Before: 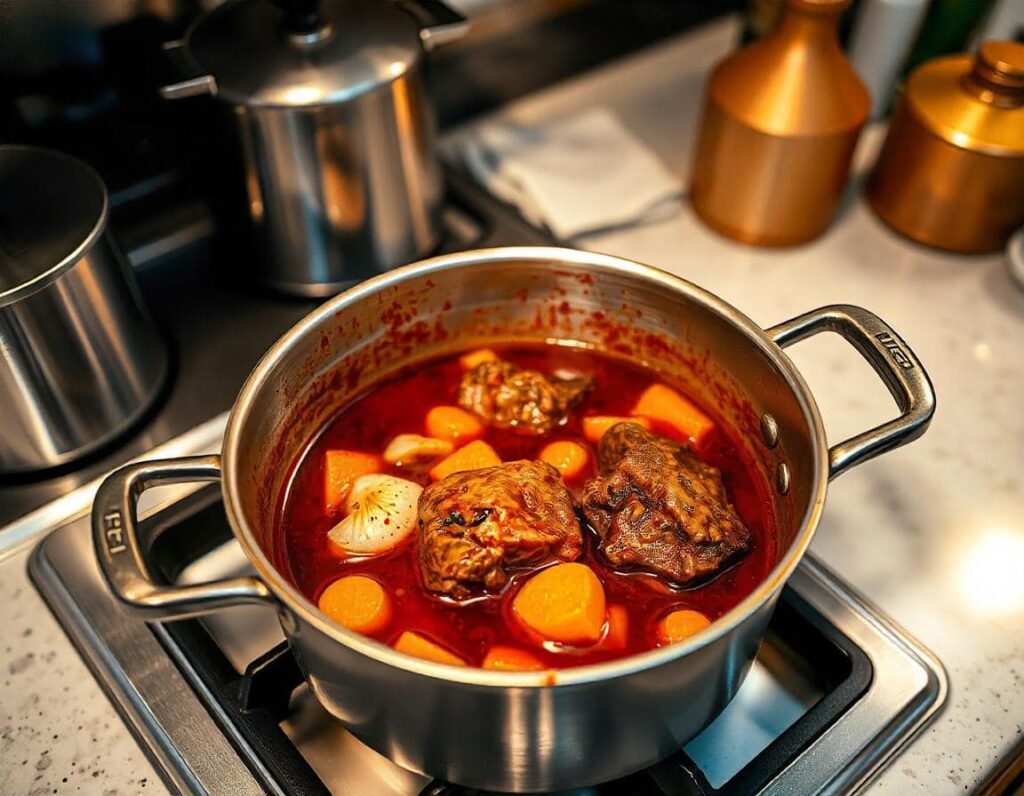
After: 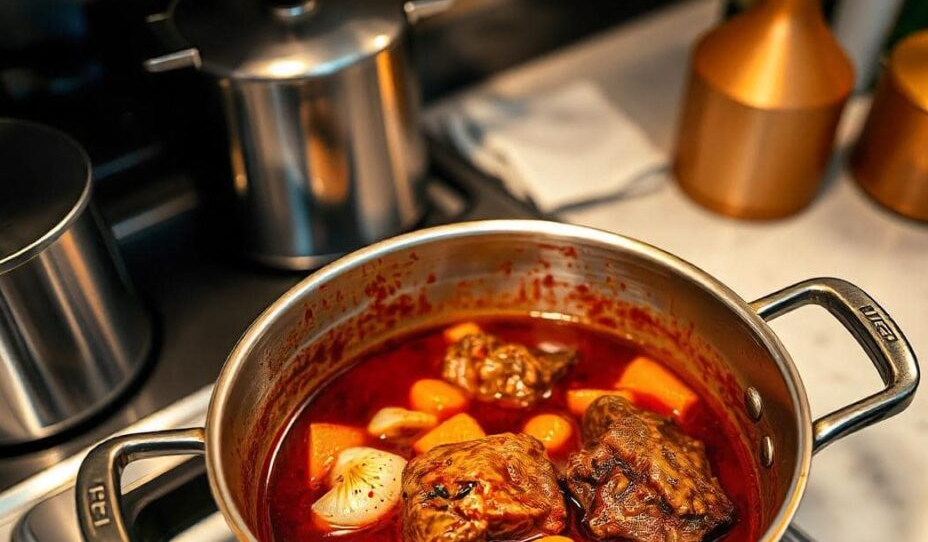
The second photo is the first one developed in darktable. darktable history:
crop: left 1.611%, top 3.402%, right 7.731%, bottom 28.442%
